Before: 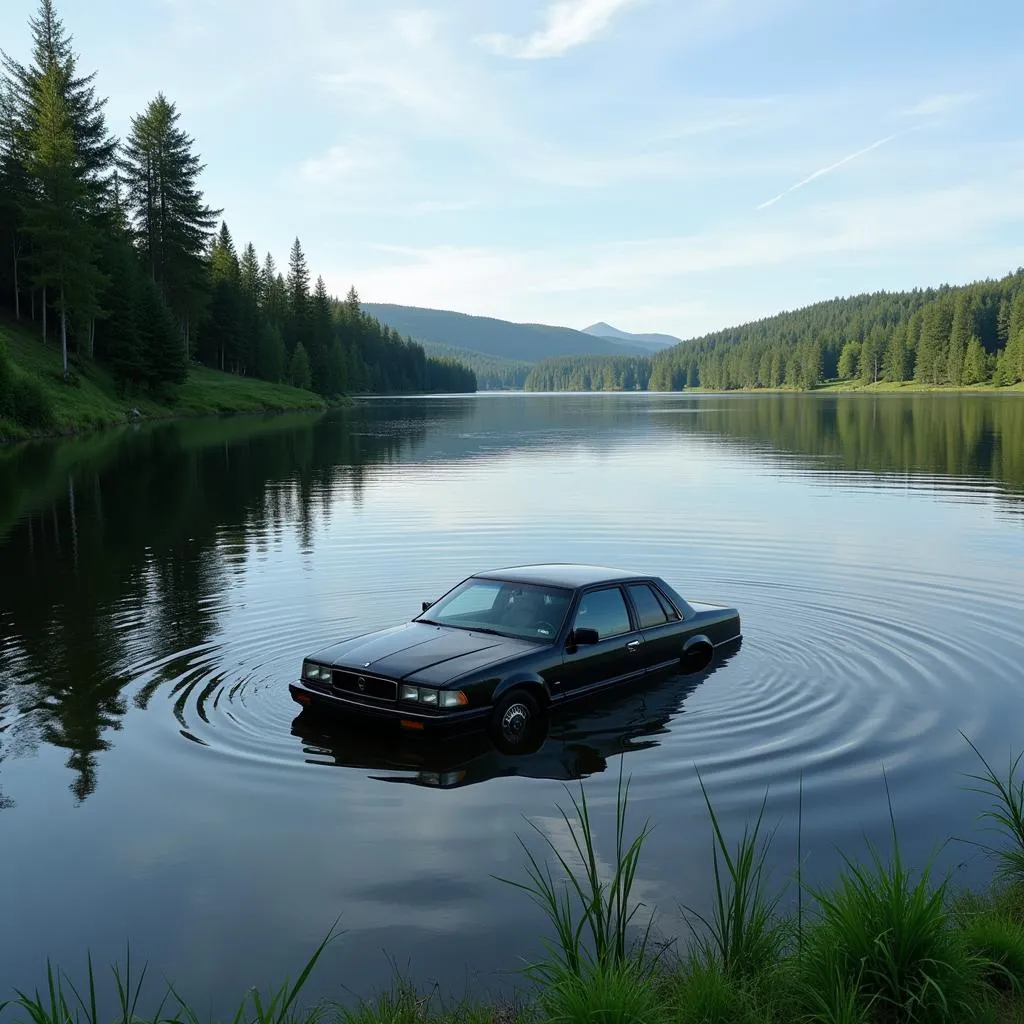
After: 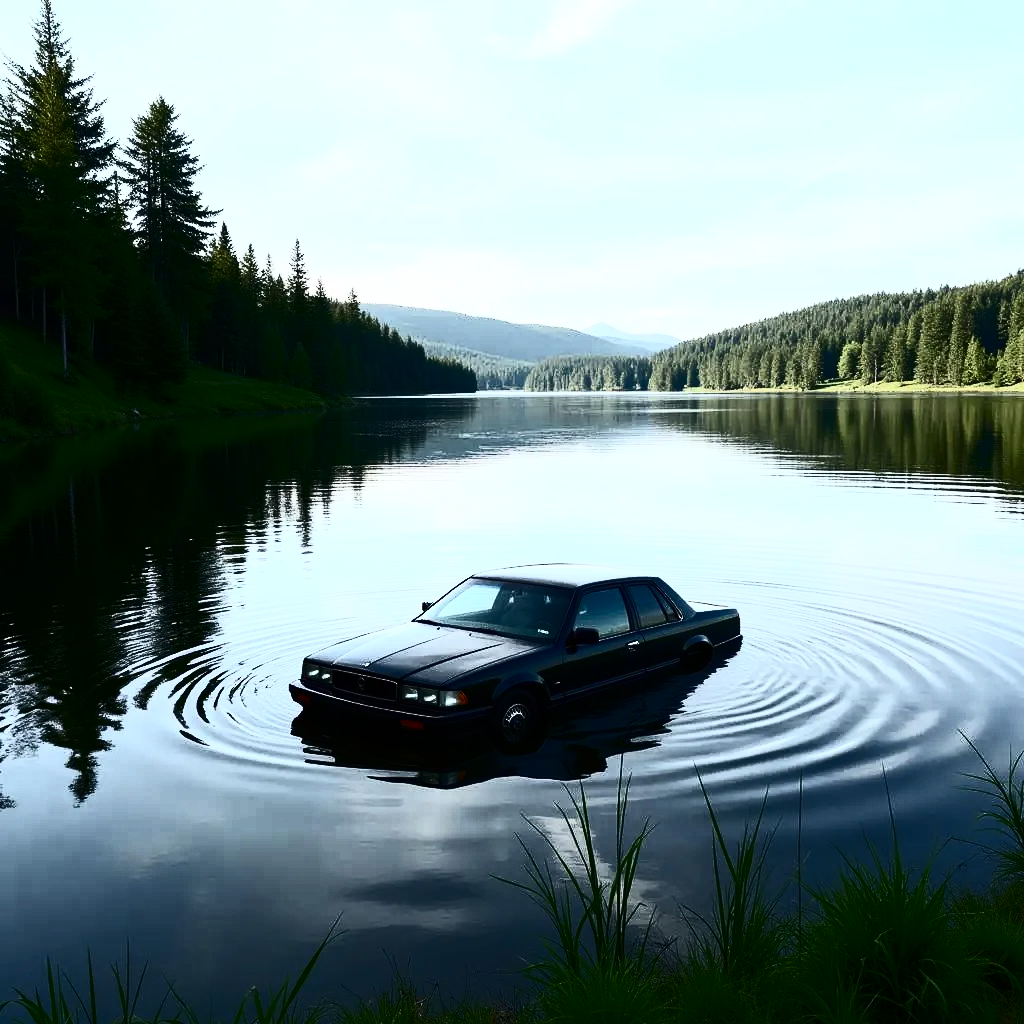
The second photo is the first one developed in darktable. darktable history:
contrast brightness saturation: contrast 0.945, brightness 0.191
